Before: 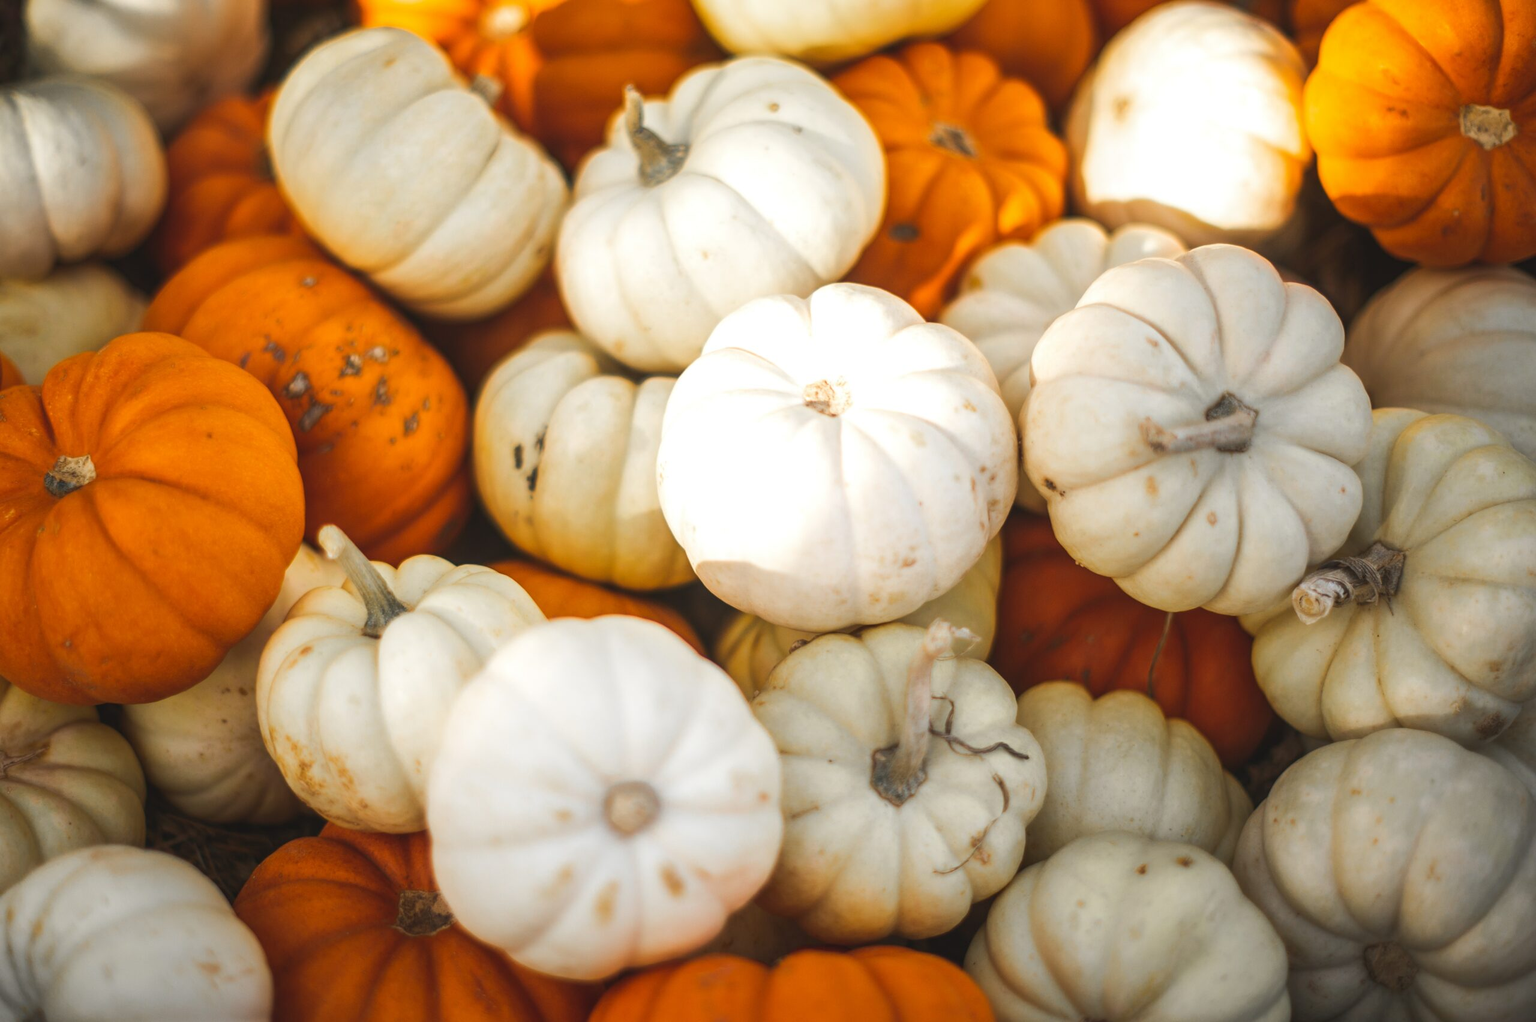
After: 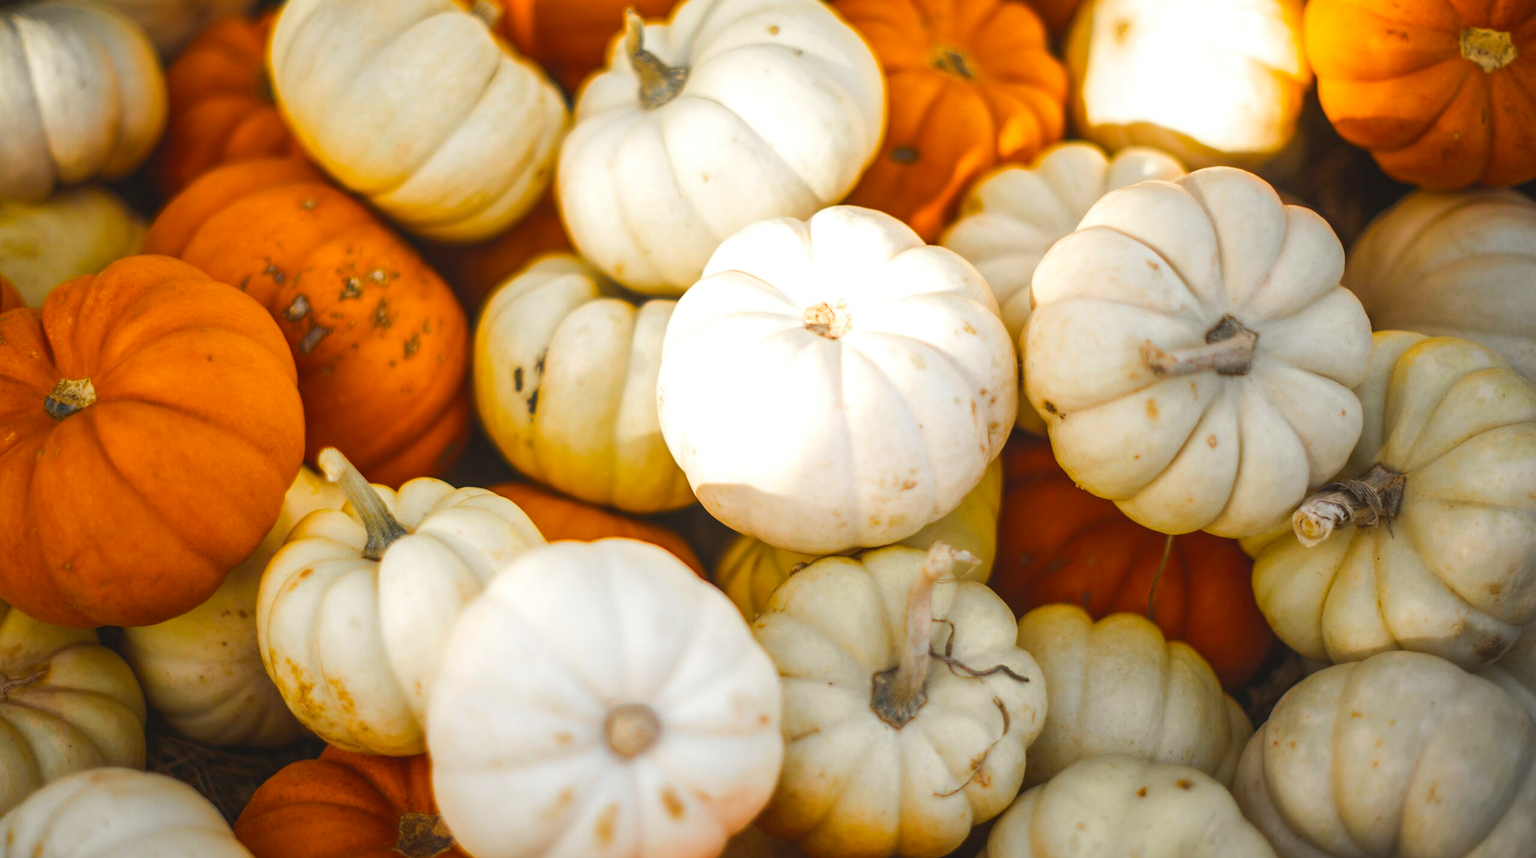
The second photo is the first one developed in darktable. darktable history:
crop: top 7.625%, bottom 8.027%
color balance rgb: perceptual saturation grading › global saturation 30%, global vibrance 10%
